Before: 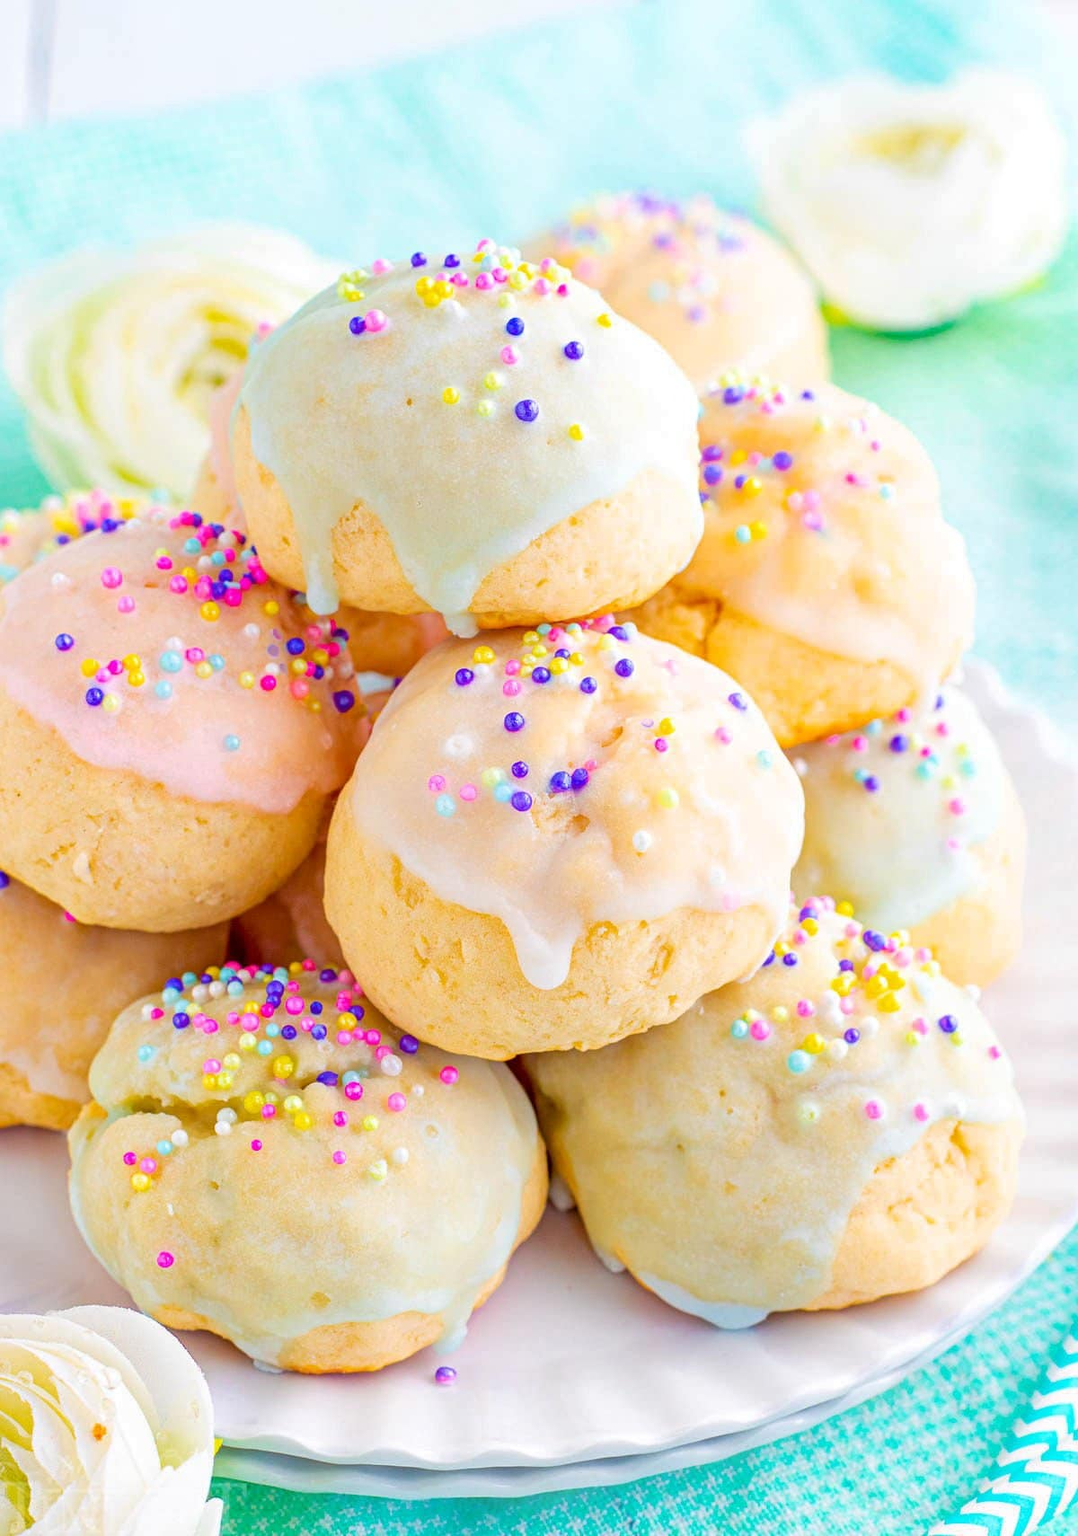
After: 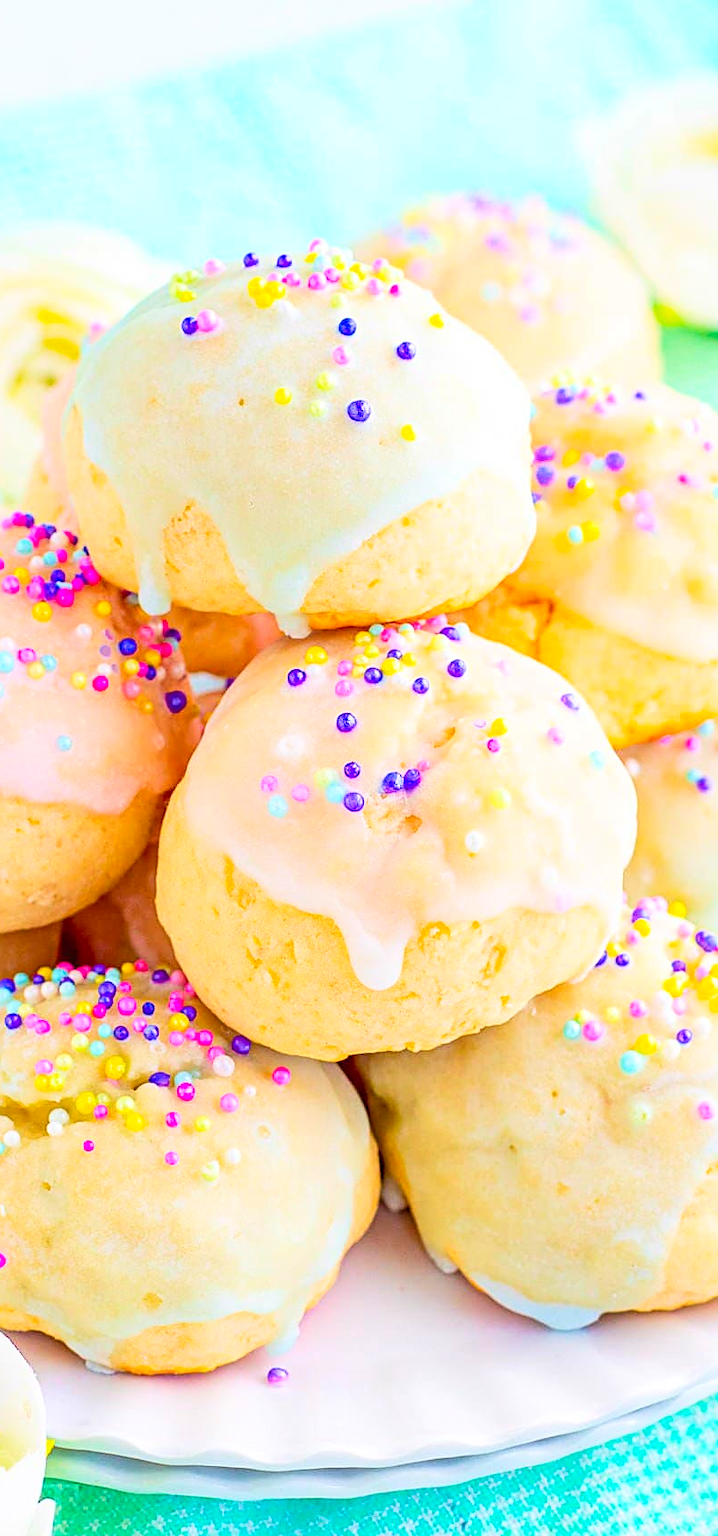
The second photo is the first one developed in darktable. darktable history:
sharpen: on, module defaults
crop and rotate: left 15.603%, right 17.771%
contrast brightness saturation: contrast 0.204, brightness 0.157, saturation 0.223
velvia: strength 14.39%
levels: mode automatic
